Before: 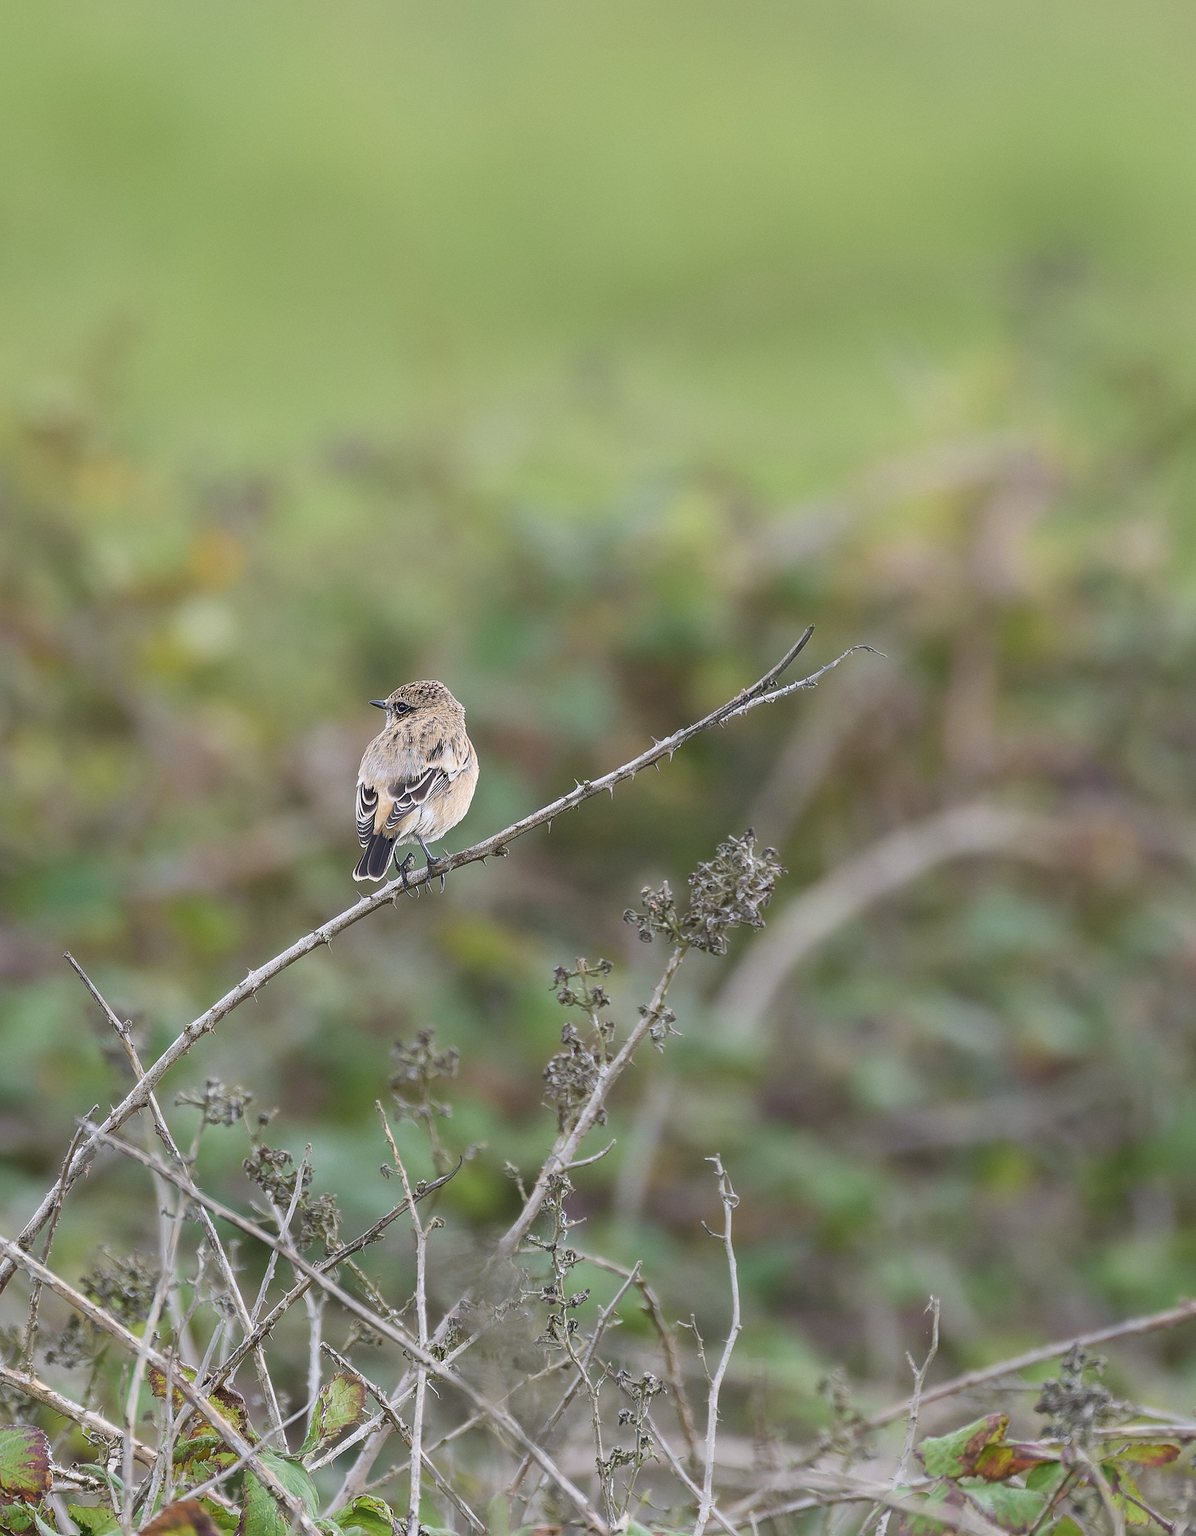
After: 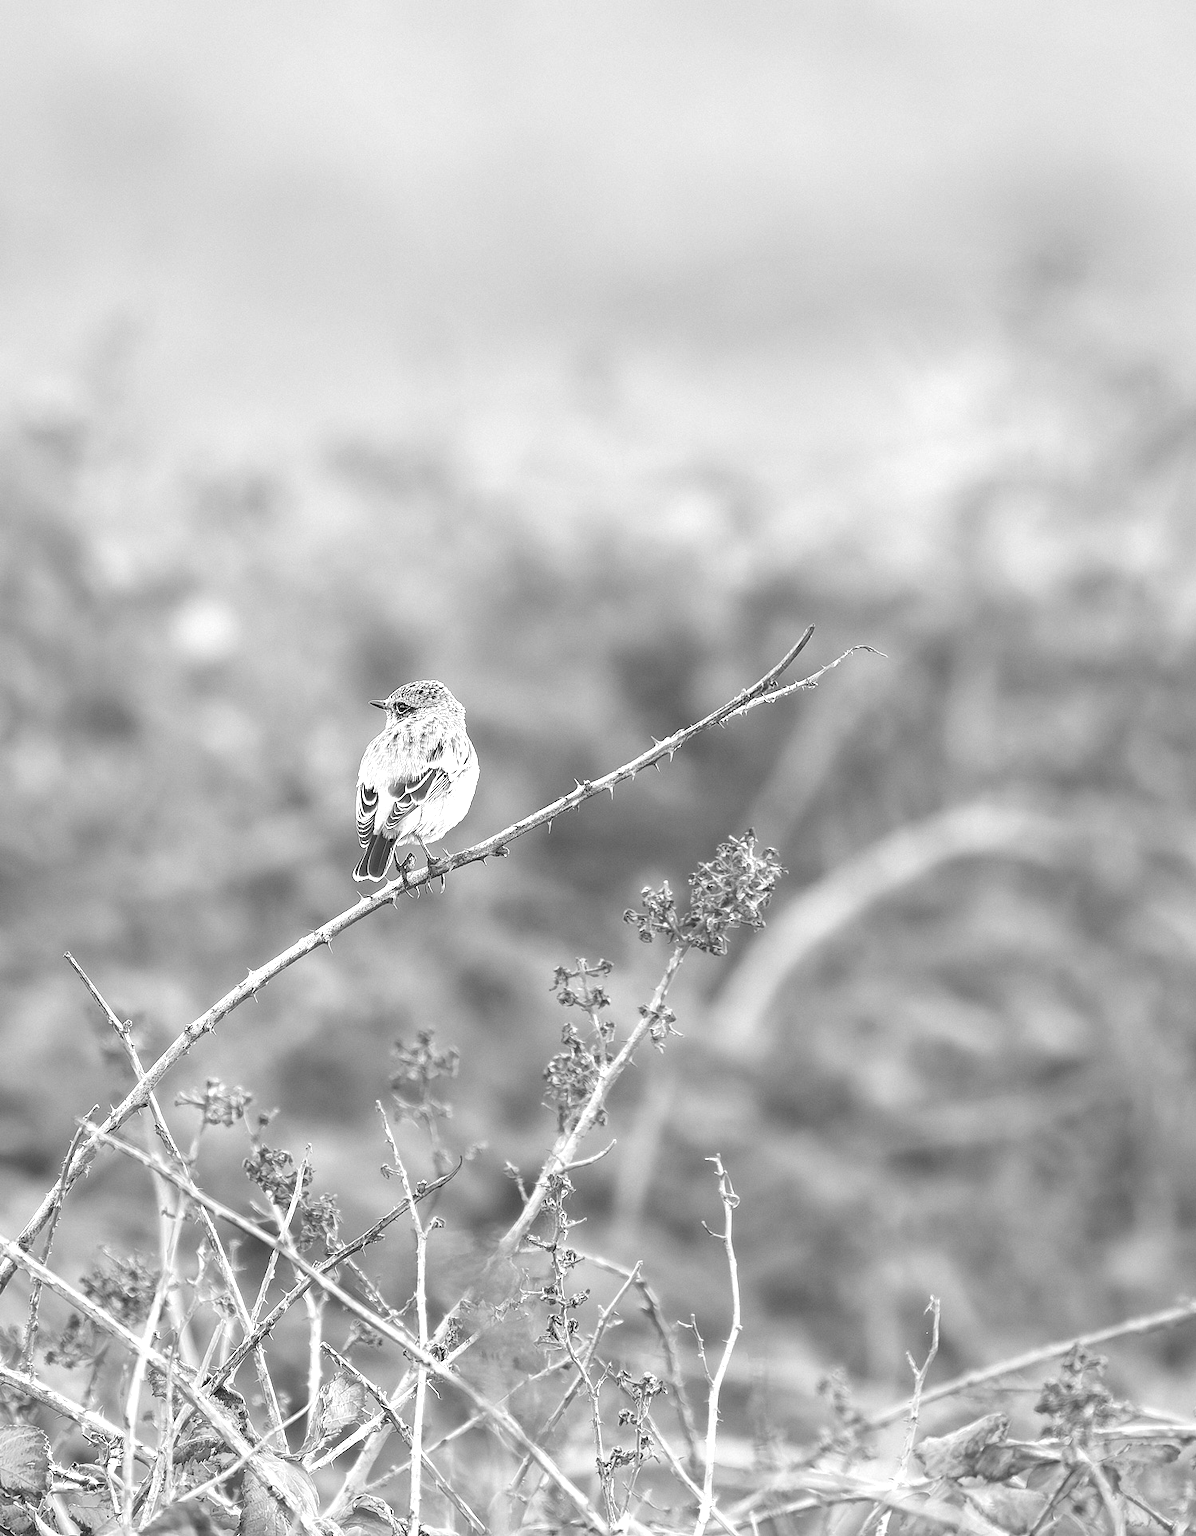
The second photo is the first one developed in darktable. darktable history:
monochrome: on, module defaults
exposure: black level correction 0, exposure 1 EV, compensate highlight preservation false
